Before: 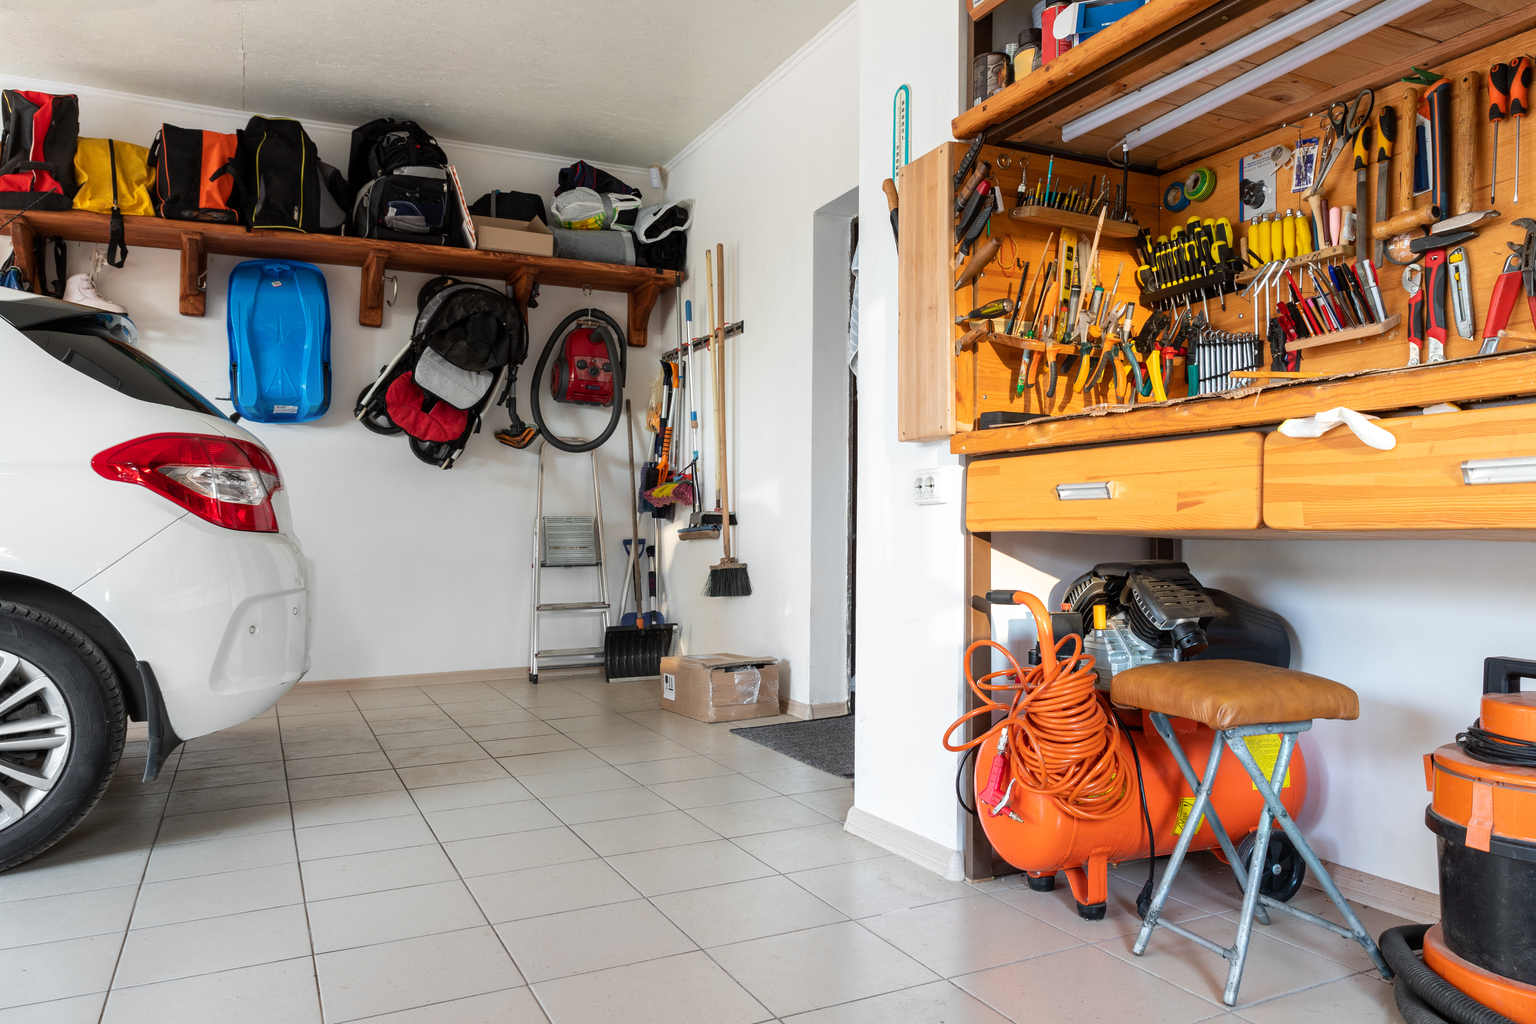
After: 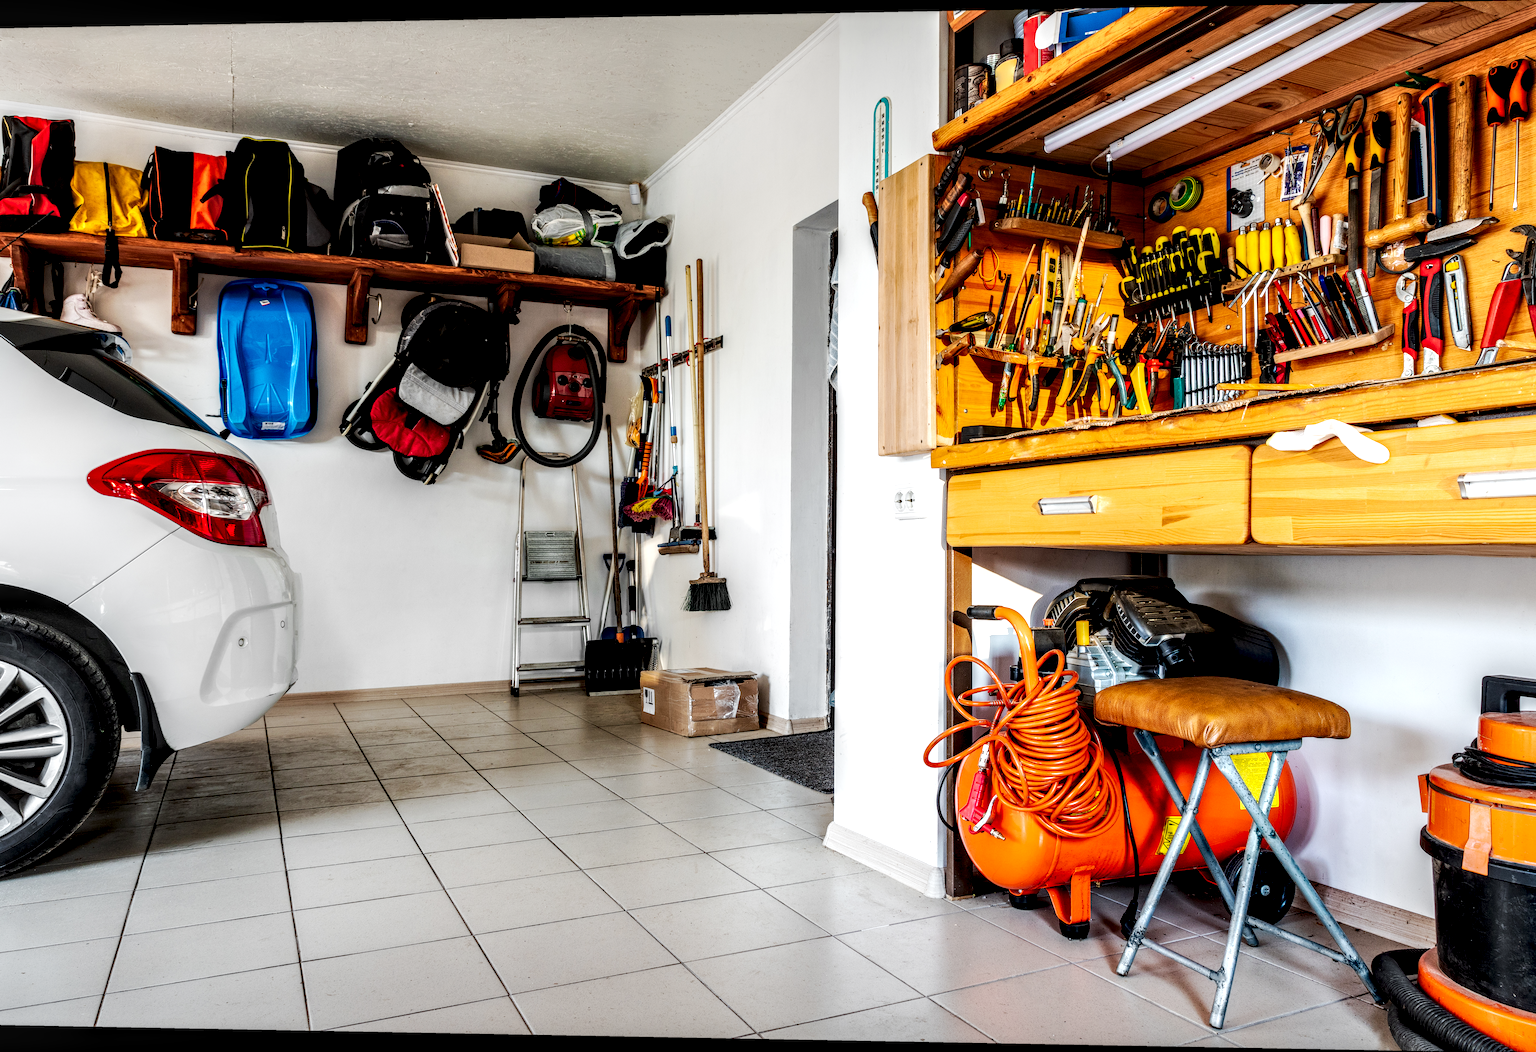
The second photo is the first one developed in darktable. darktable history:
rotate and perspective: lens shift (horizontal) -0.055, automatic cropping off
local contrast: highlights 19%, detail 186%
tone curve: curves: ch0 [(0, 0) (0.003, 0.016) (0.011, 0.016) (0.025, 0.016) (0.044, 0.016) (0.069, 0.016) (0.1, 0.026) (0.136, 0.047) (0.177, 0.088) (0.224, 0.14) (0.277, 0.2) (0.335, 0.276) (0.399, 0.37) (0.468, 0.47) (0.543, 0.583) (0.623, 0.698) (0.709, 0.779) (0.801, 0.858) (0.898, 0.929) (1, 1)], preserve colors none
